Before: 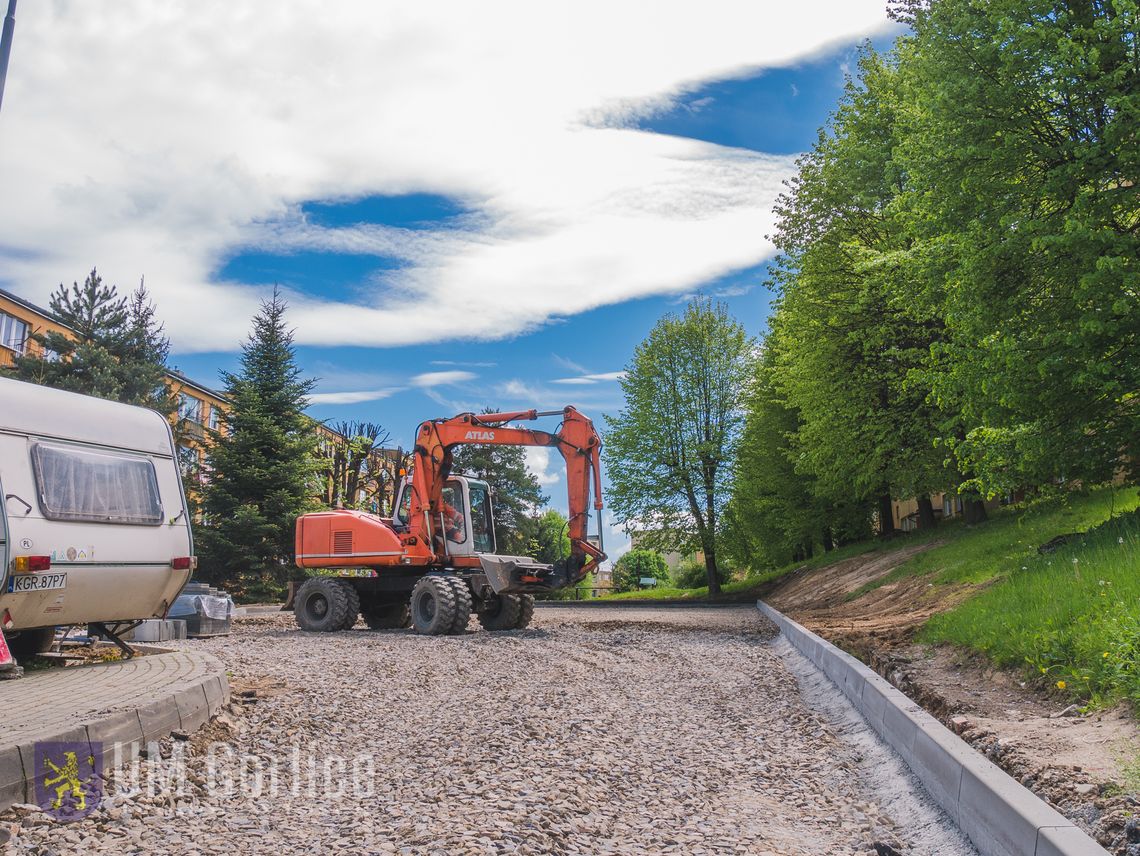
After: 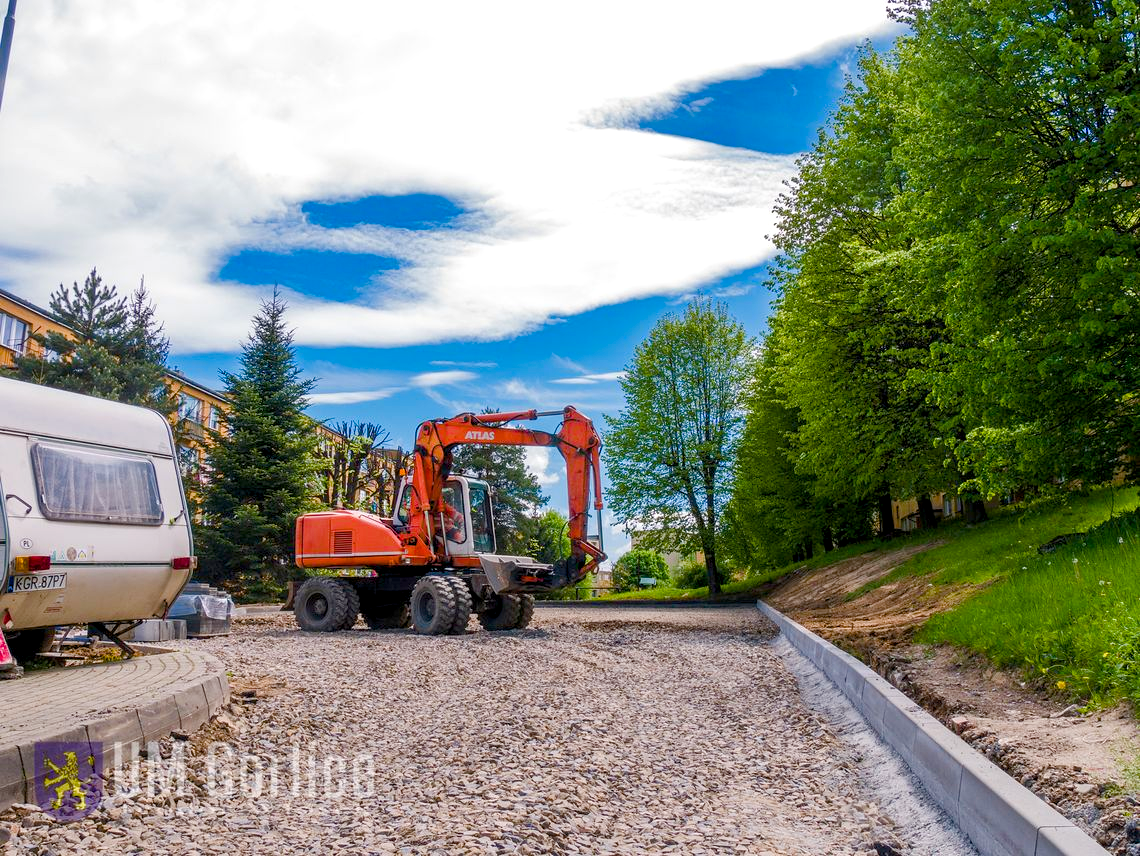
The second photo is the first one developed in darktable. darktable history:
exposure: compensate highlight preservation false
color balance rgb: shadows lift › luminance -9.41%, highlights gain › luminance 17.6%, global offset › luminance -1.45%, perceptual saturation grading › highlights -17.77%, perceptual saturation grading › mid-tones 33.1%, perceptual saturation grading › shadows 50.52%, global vibrance 24.22%
